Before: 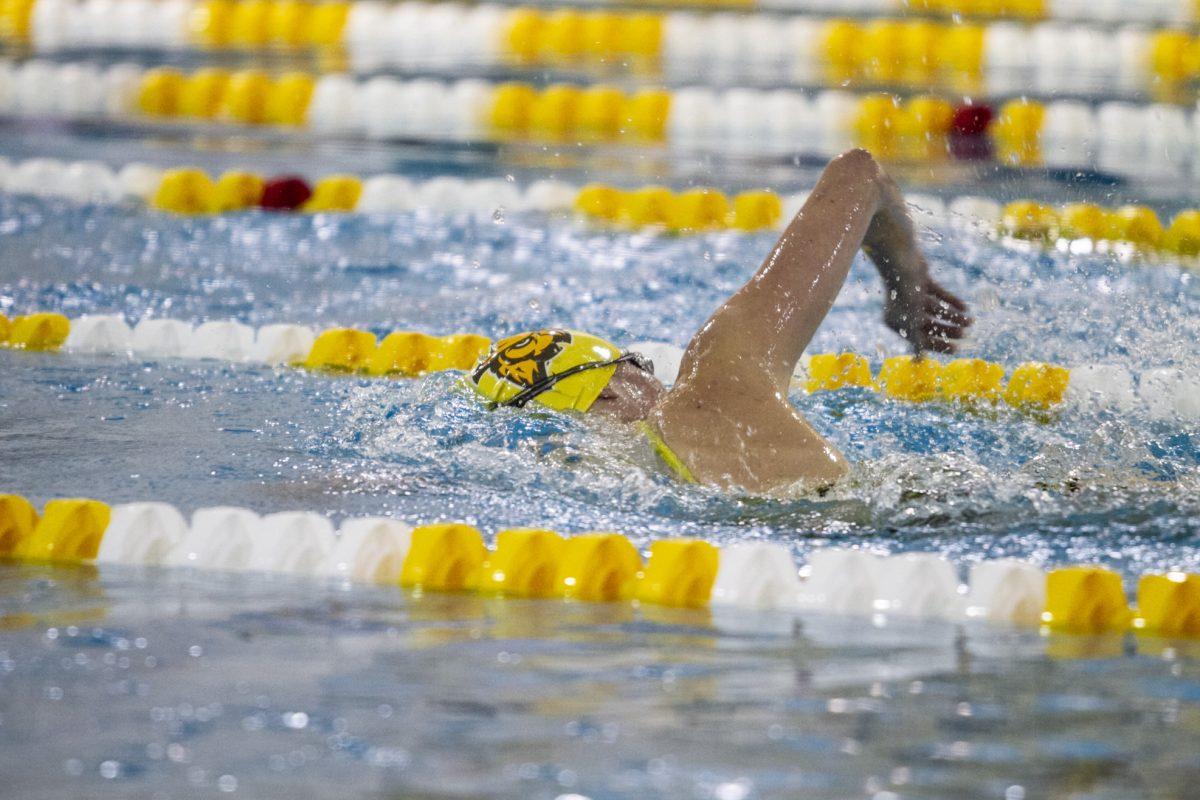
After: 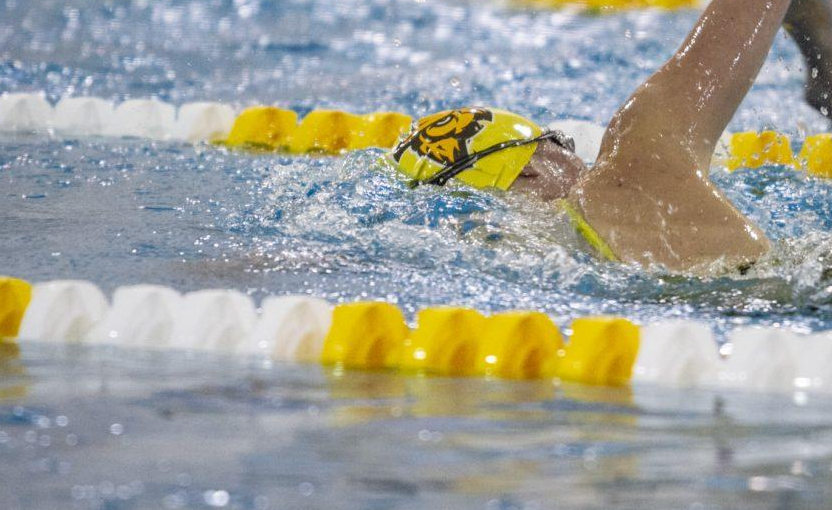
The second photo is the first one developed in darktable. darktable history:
crop: left 6.597%, top 27.767%, right 24.058%, bottom 8.386%
